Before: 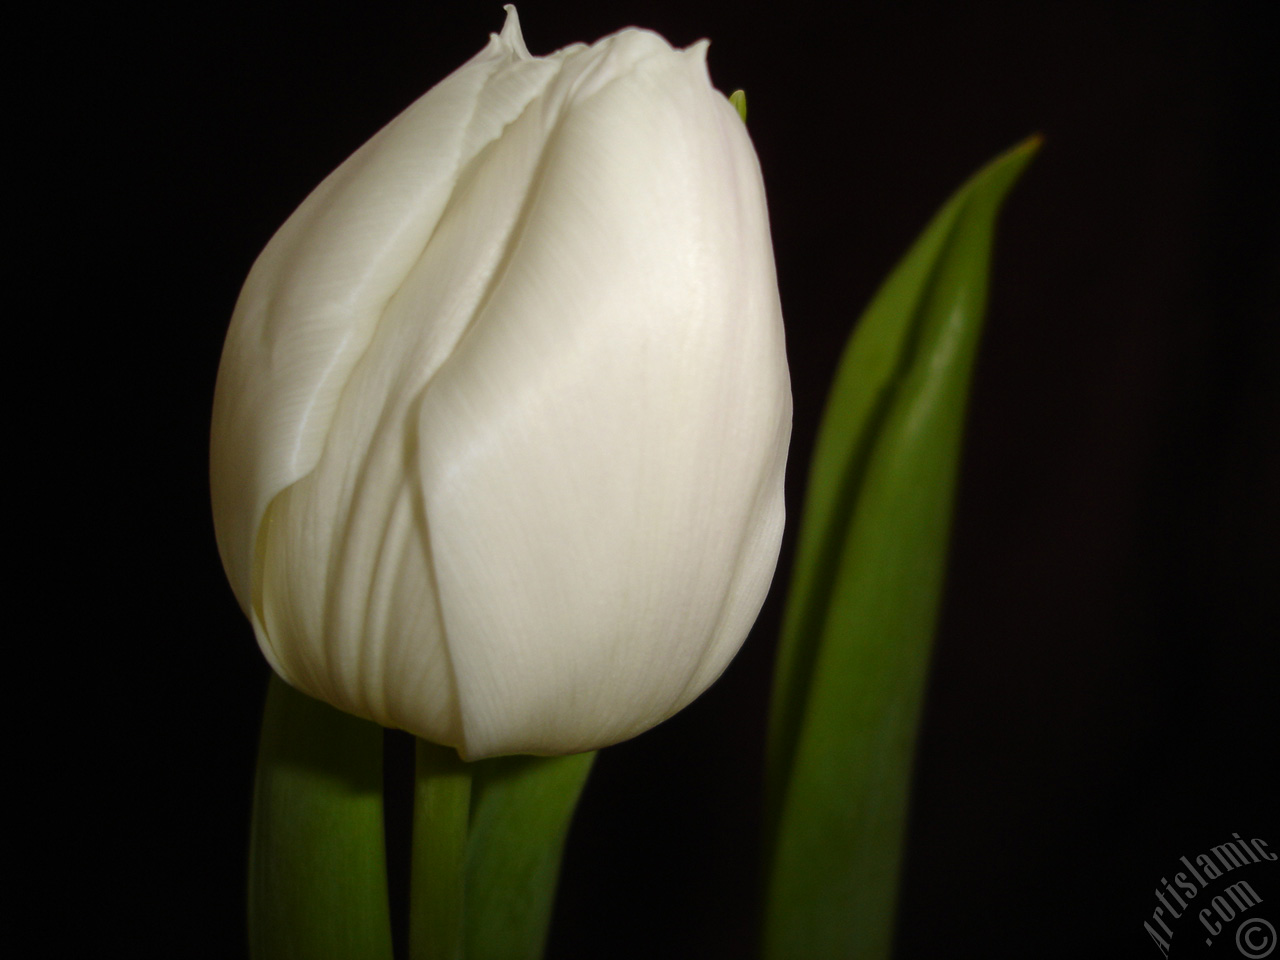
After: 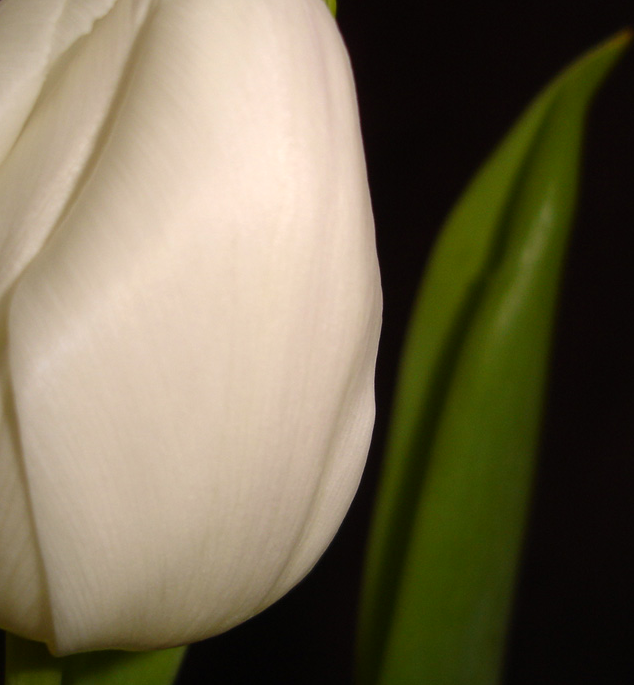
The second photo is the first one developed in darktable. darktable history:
color correction: highlights a* 5.81, highlights b* 4.84
crop: left 32.075%, top 10.976%, right 18.355%, bottom 17.596%
